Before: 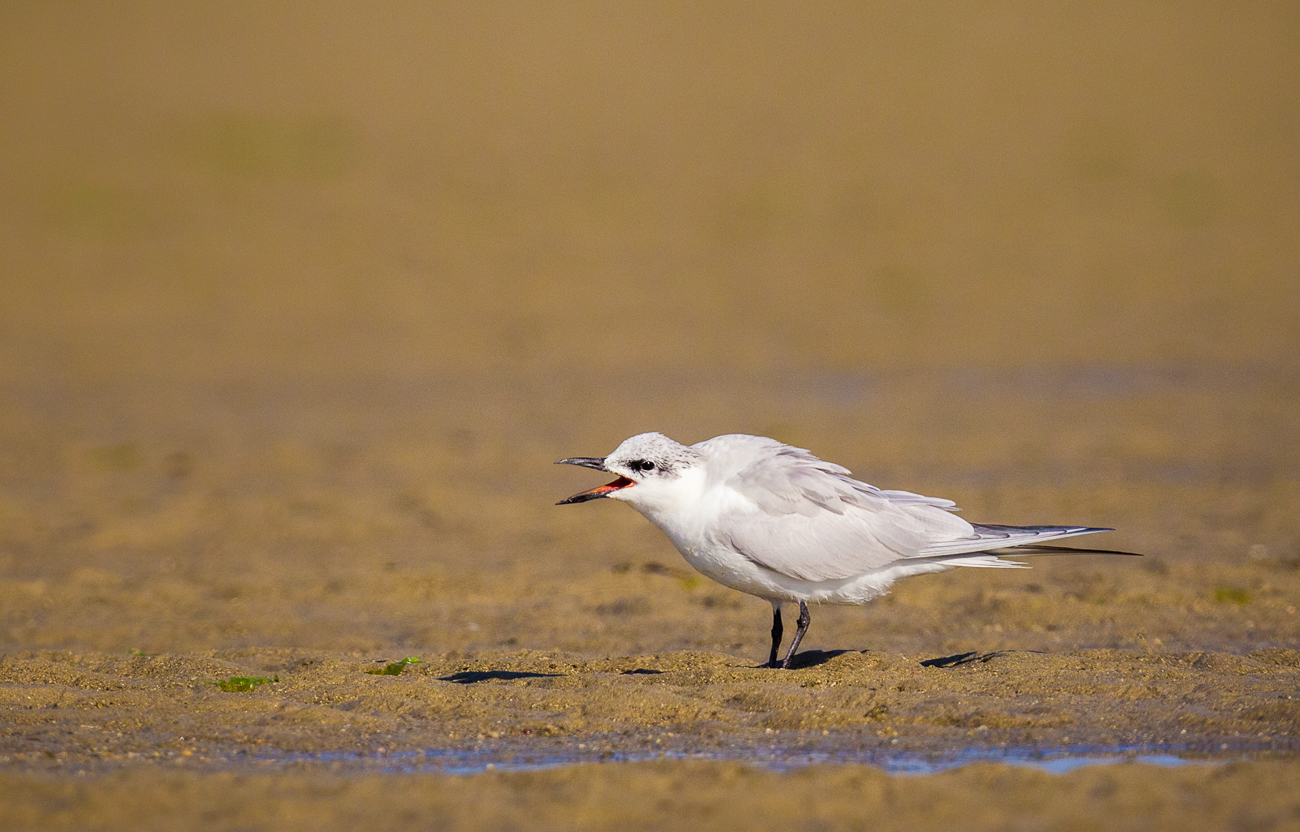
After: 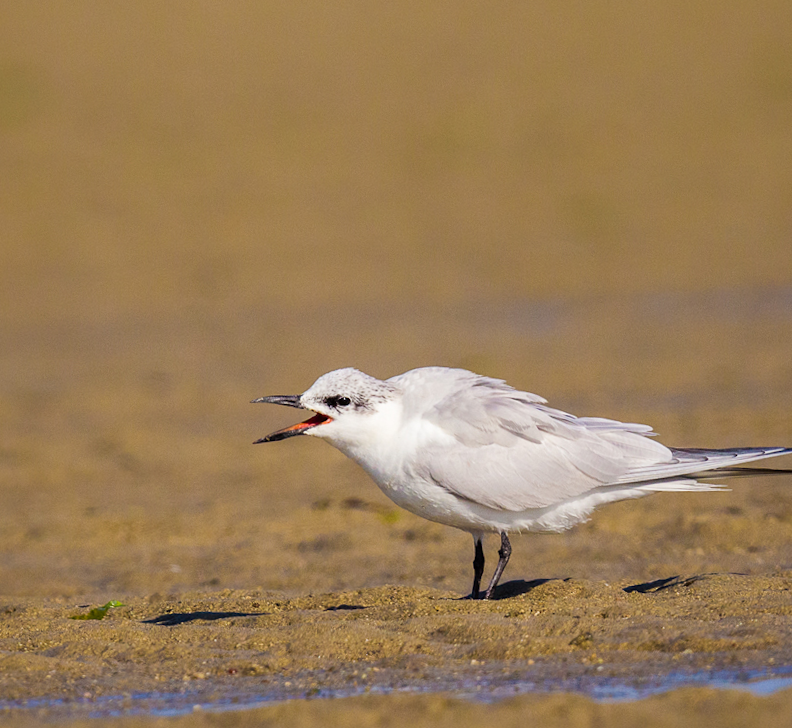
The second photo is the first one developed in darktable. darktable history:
rotate and perspective: rotation -2°, crop left 0.022, crop right 0.978, crop top 0.049, crop bottom 0.951
crop and rotate: left 22.918%, top 5.629%, right 14.711%, bottom 2.247%
